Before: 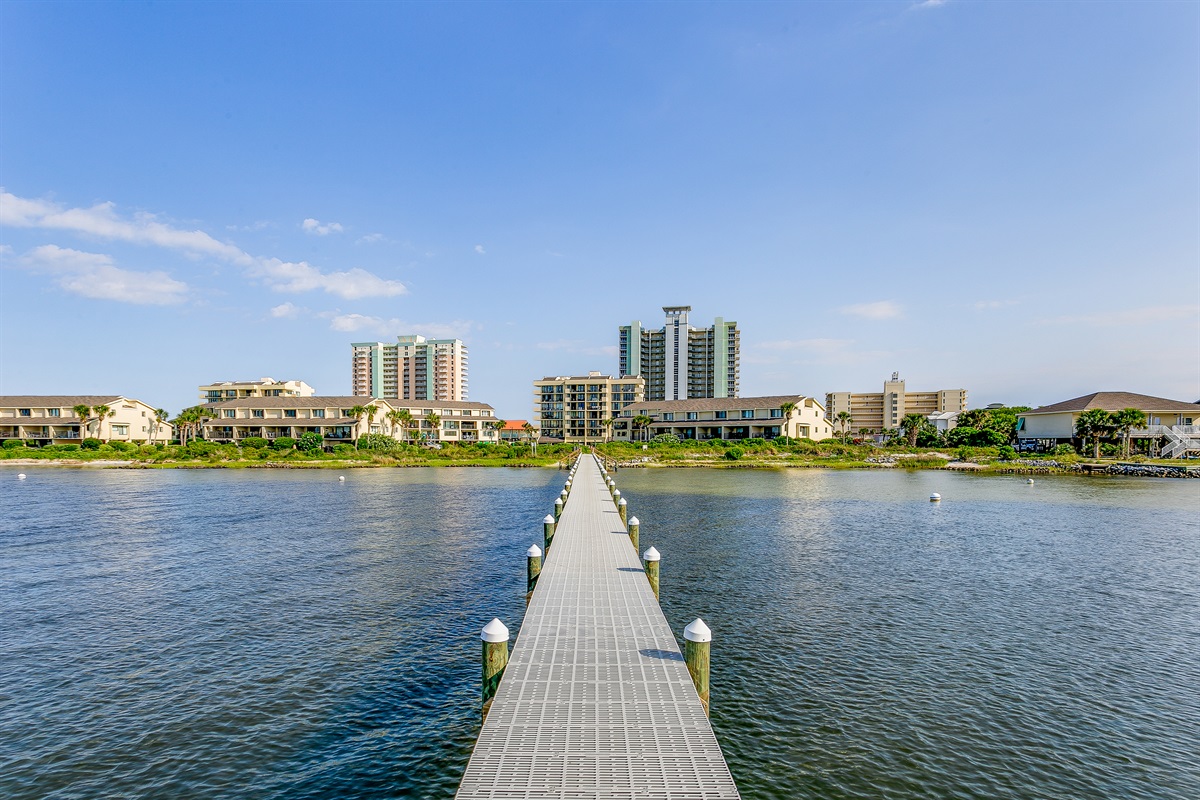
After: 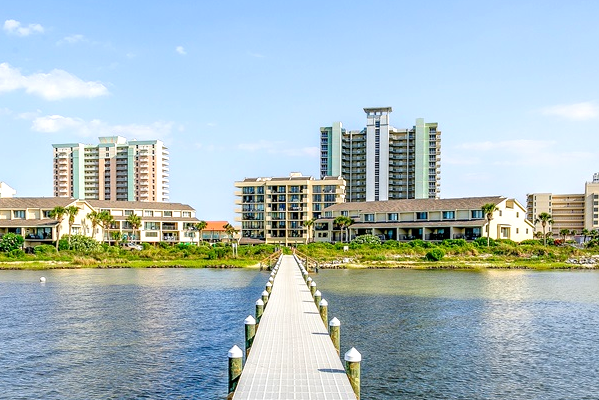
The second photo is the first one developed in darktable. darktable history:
exposure: black level correction 0.001, exposure 0.5 EV, compensate exposure bias true, compensate highlight preservation false
crop: left 25%, top 25%, right 25%, bottom 25%
